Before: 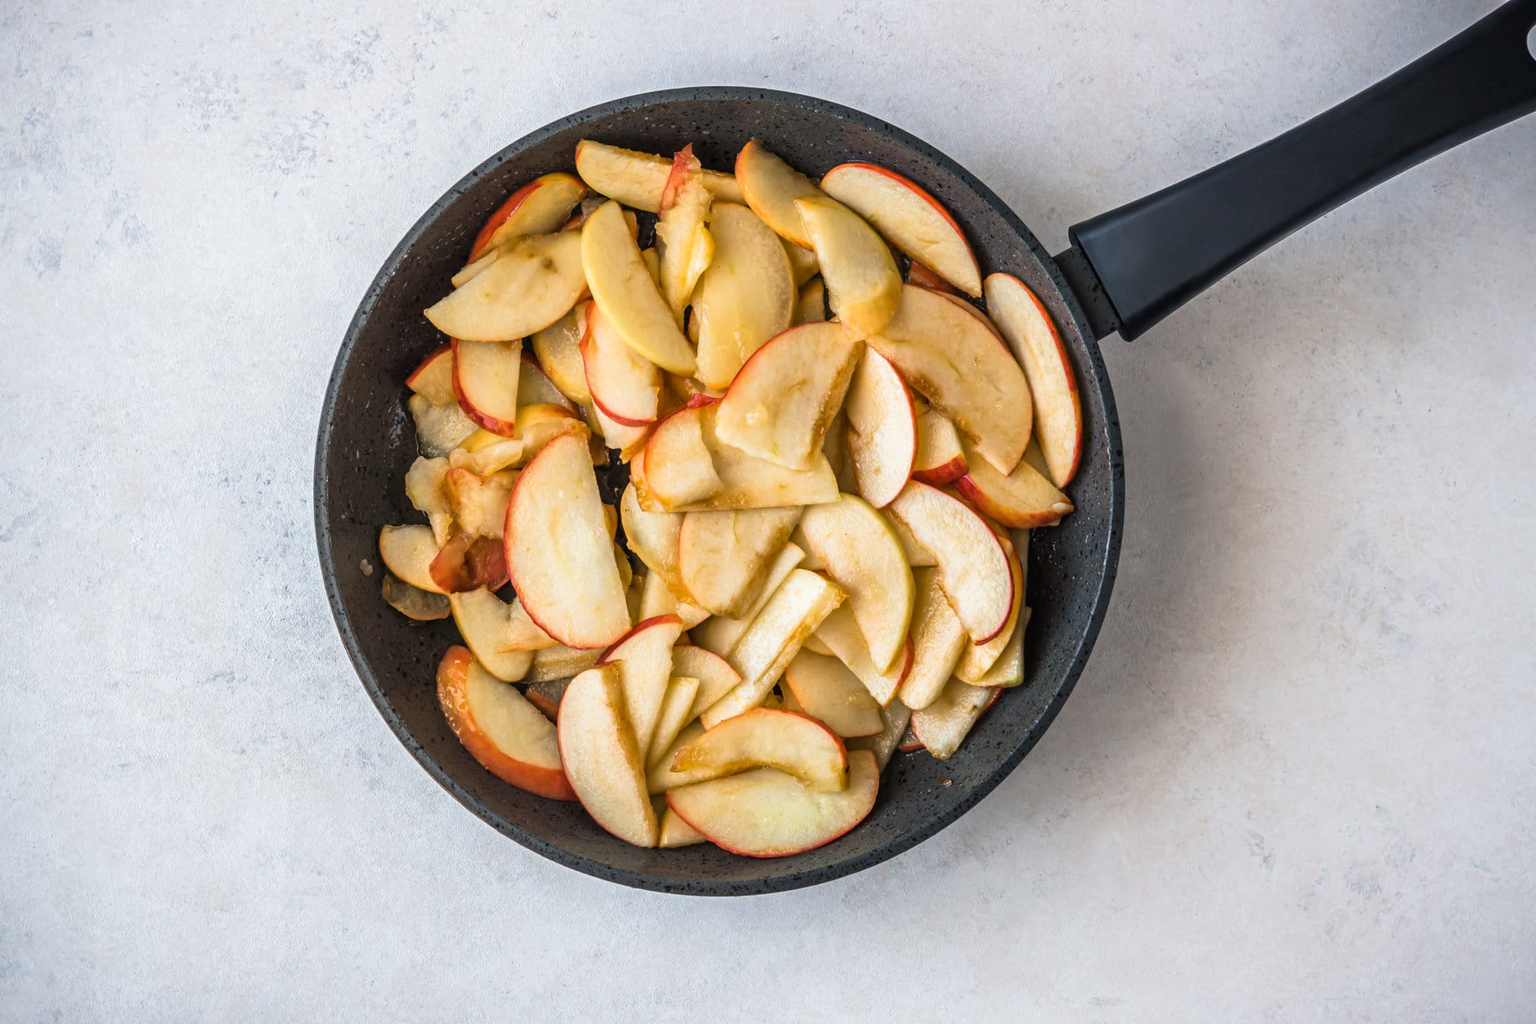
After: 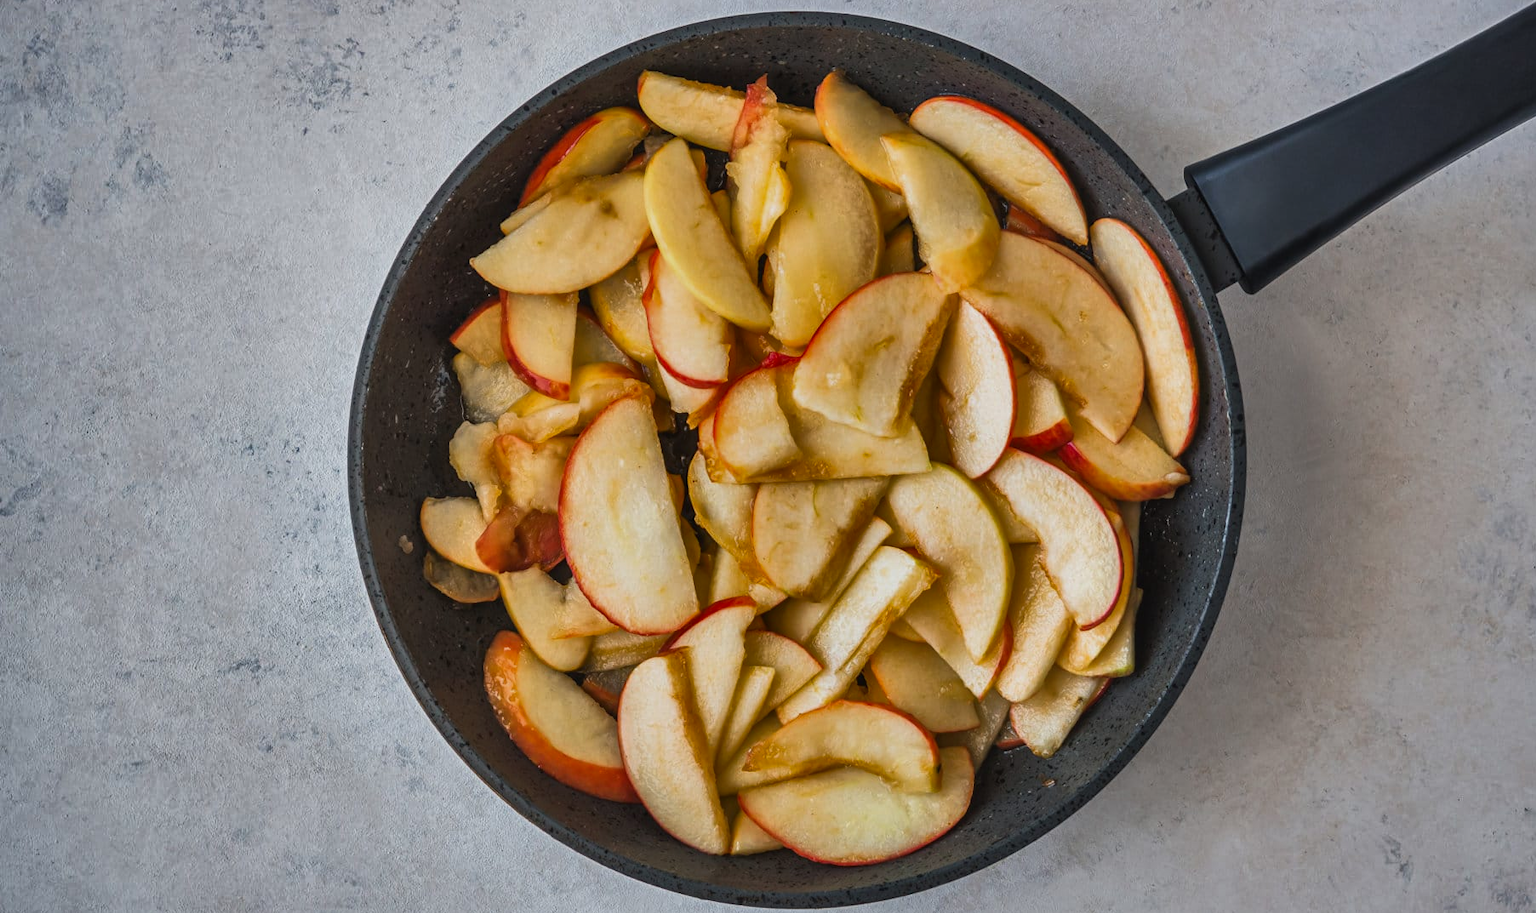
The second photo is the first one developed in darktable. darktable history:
shadows and highlights: shadows 80.73, white point adjustment -9.07, highlights -61.46, soften with gaussian
exposure: black level correction -0.003, exposure 0.04 EV, compensate highlight preservation false
crop: top 7.49%, right 9.717%, bottom 11.943%
